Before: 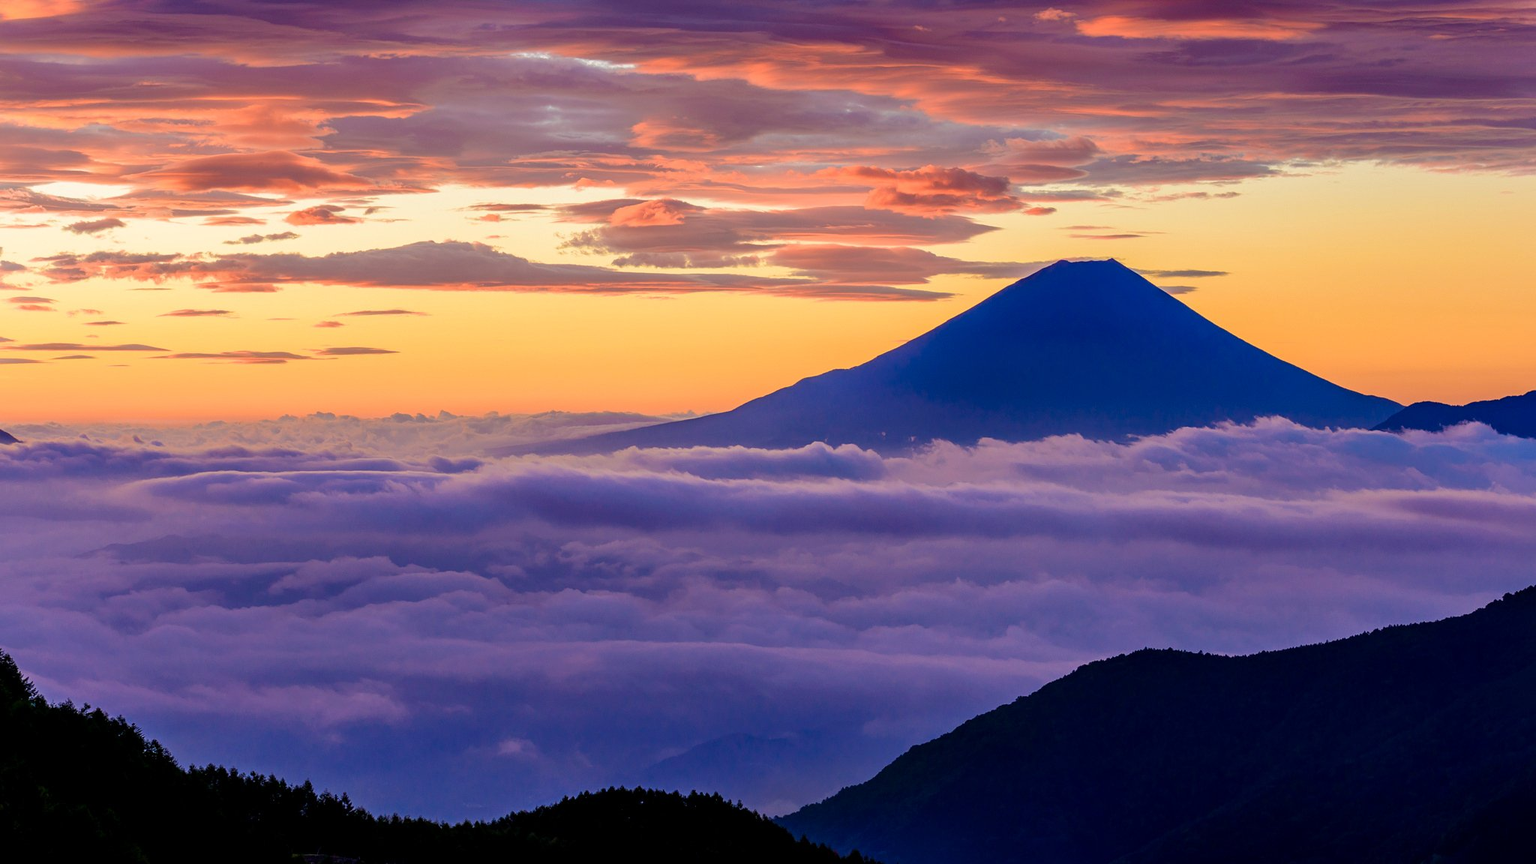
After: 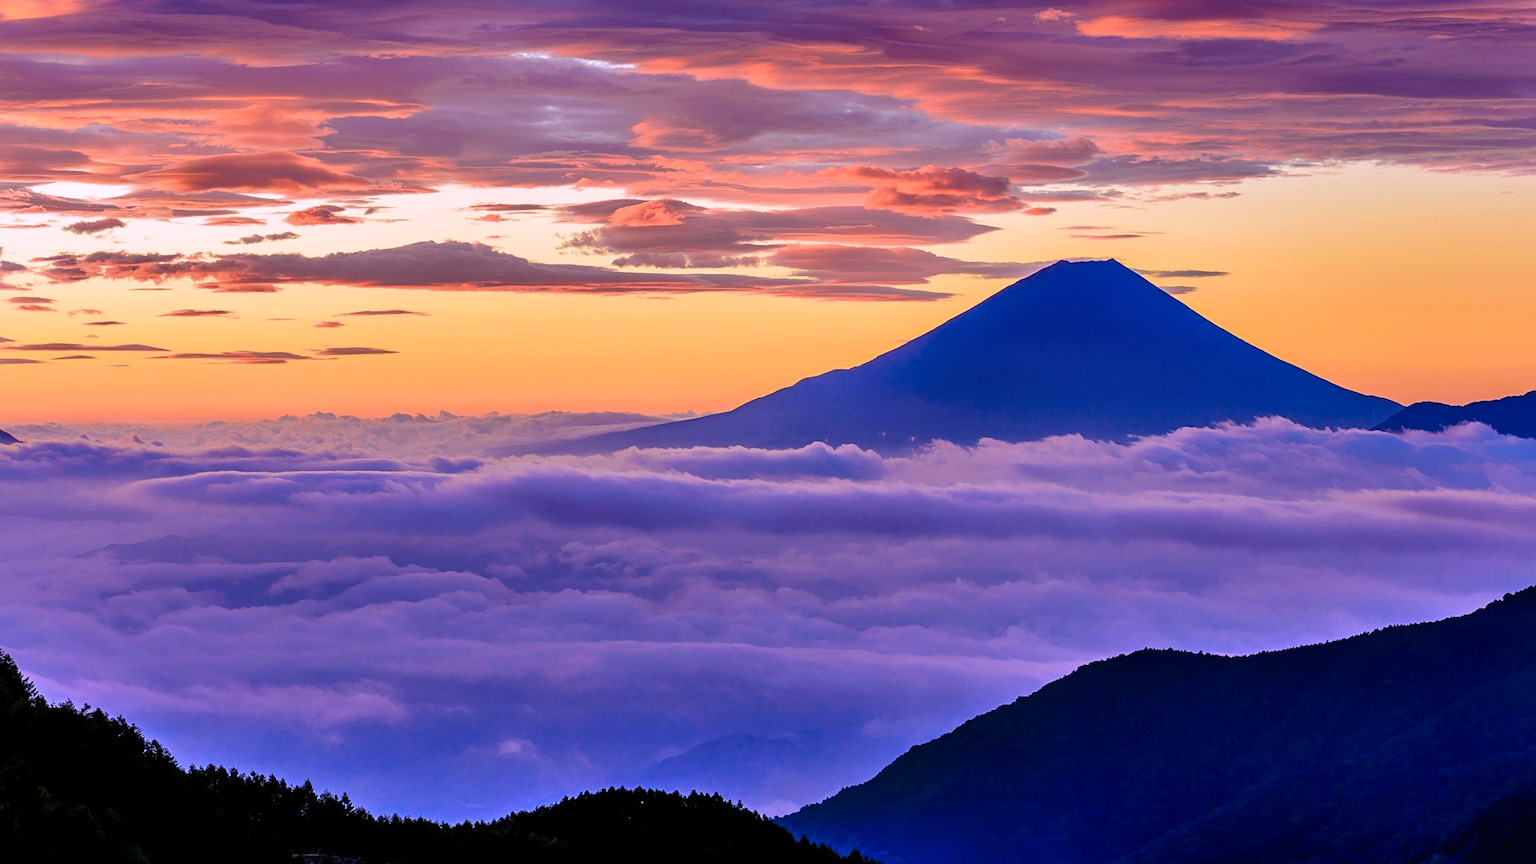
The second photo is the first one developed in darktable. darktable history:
shadows and highlights: low approximation 0.01, soften with gaussian
white balance: red 1.042, blue 1.17
sharpen: amount 0.2
